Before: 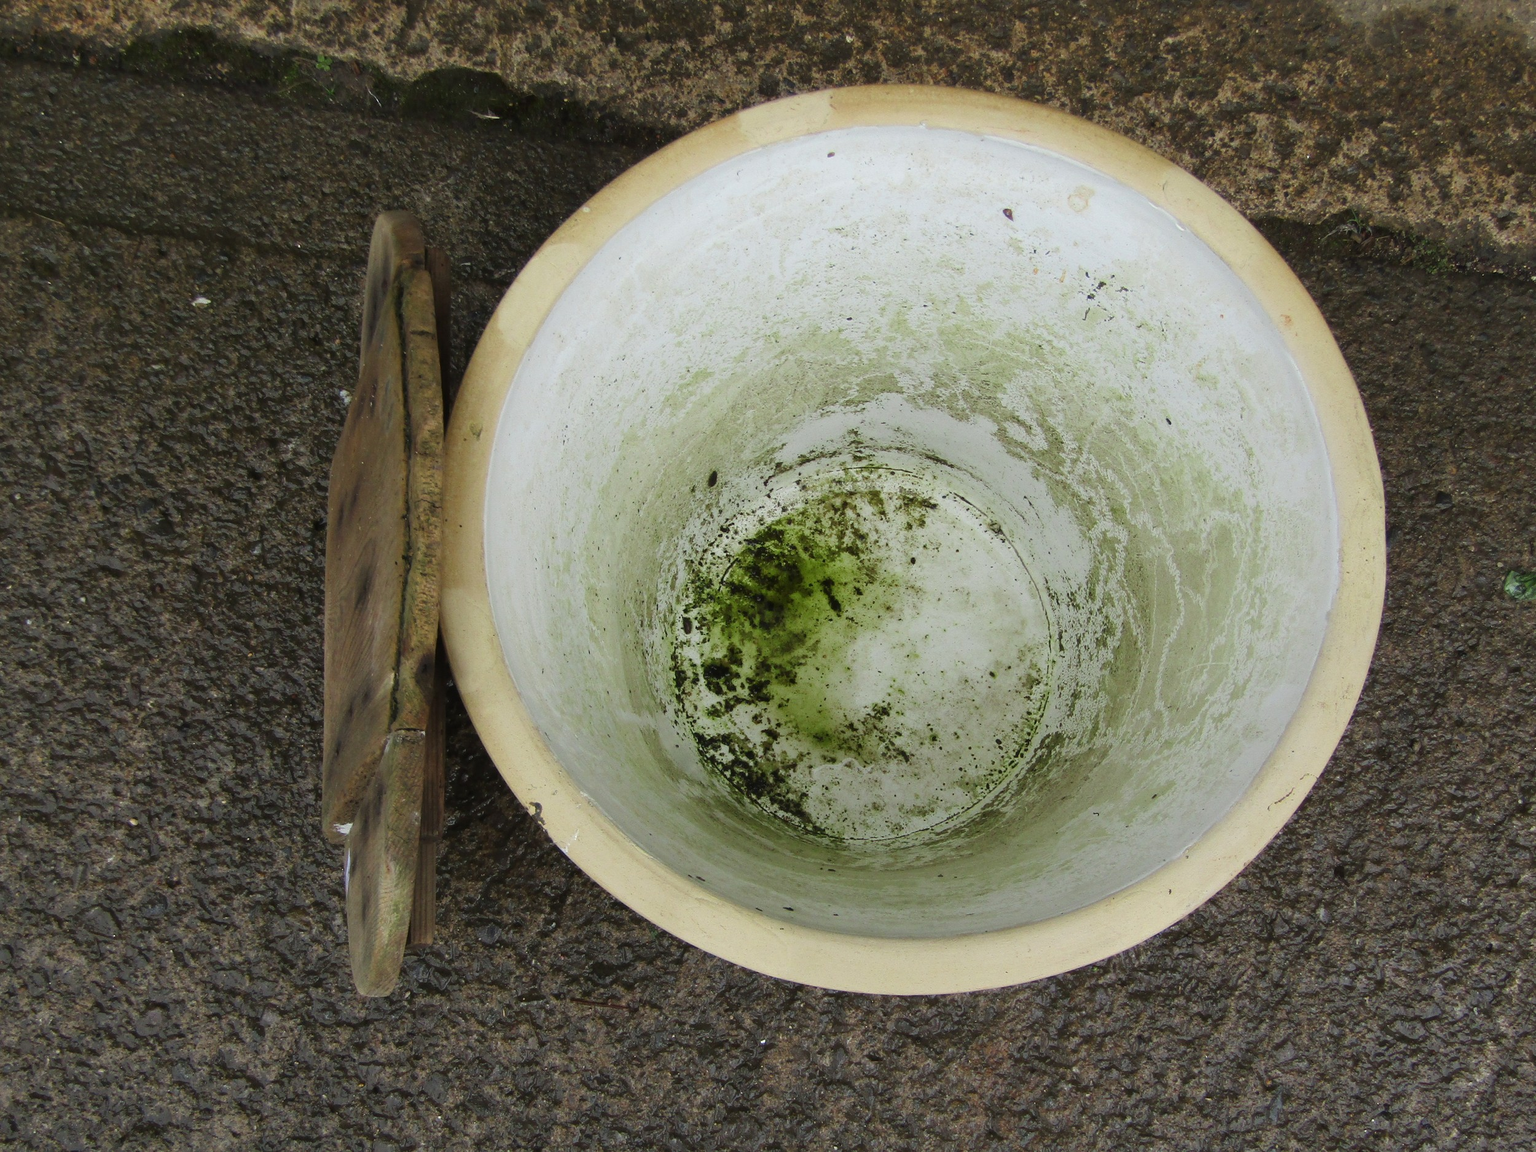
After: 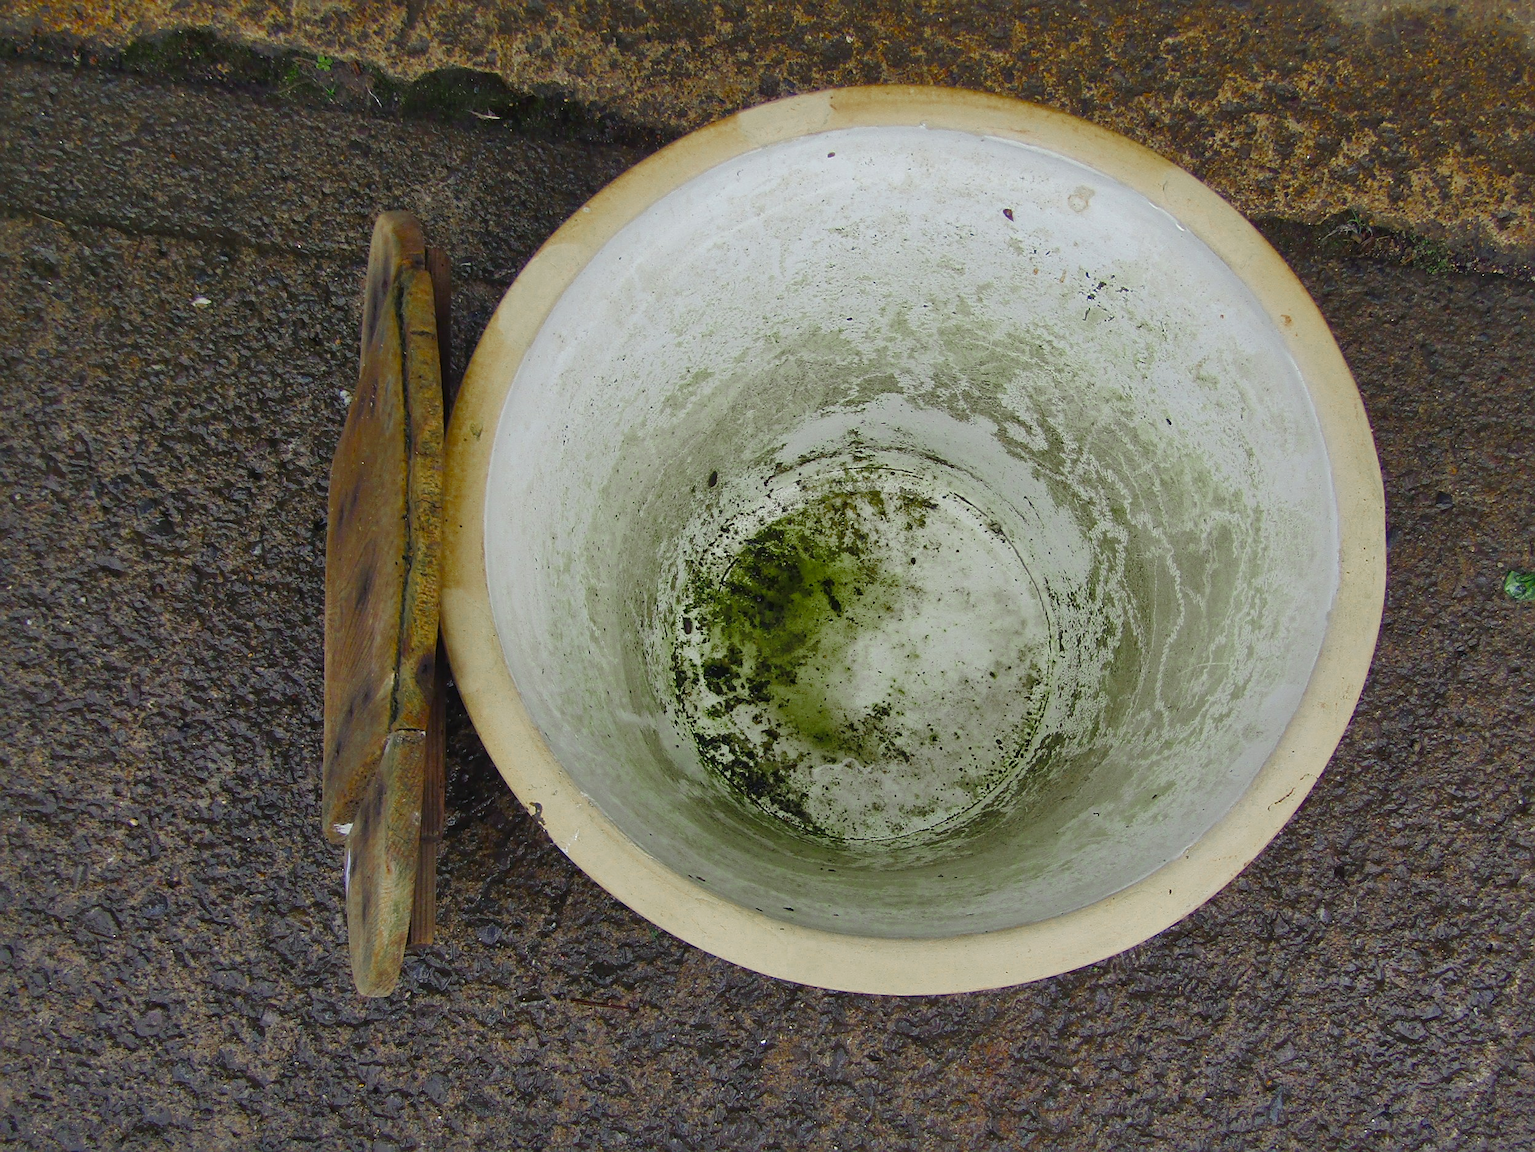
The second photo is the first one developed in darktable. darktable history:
color zones: curves: ch0 [(0.11, 0.396) (0.195, 0.36) (0.25, 0.5) (0.303, 0.412) (0.357, 0.544) (0.75, 0.5) (0.967, 0.328)]; ch1 [(0, 0.468) (0.112, 0.512) (0.202, 0.6) (0.25, 0.5) (0.307, 0.352) (0.357, 0.544) (0.75, 0.5) (0.963, 0.524)]
color balance rgb: shadows lift › luminance -21.656%, shadows lift › chroma 6.63%, shadows lift › hue 271.61°, power › hue 72.86°, linear chroma grading › global chroma -0.435%, perceptual saturation grading › global saturation -0.083%, perceptual saturation grading › highlights -17.196%, perceptual saturation grading › mid-tones 32.809%, perceptual saturation grading › shadows 50.463%, global vibrance 20%
sharpen: on, module defaults
shadows and highlights: shadows color adjustment 99.17%, highlights color adjustment 0.601%
